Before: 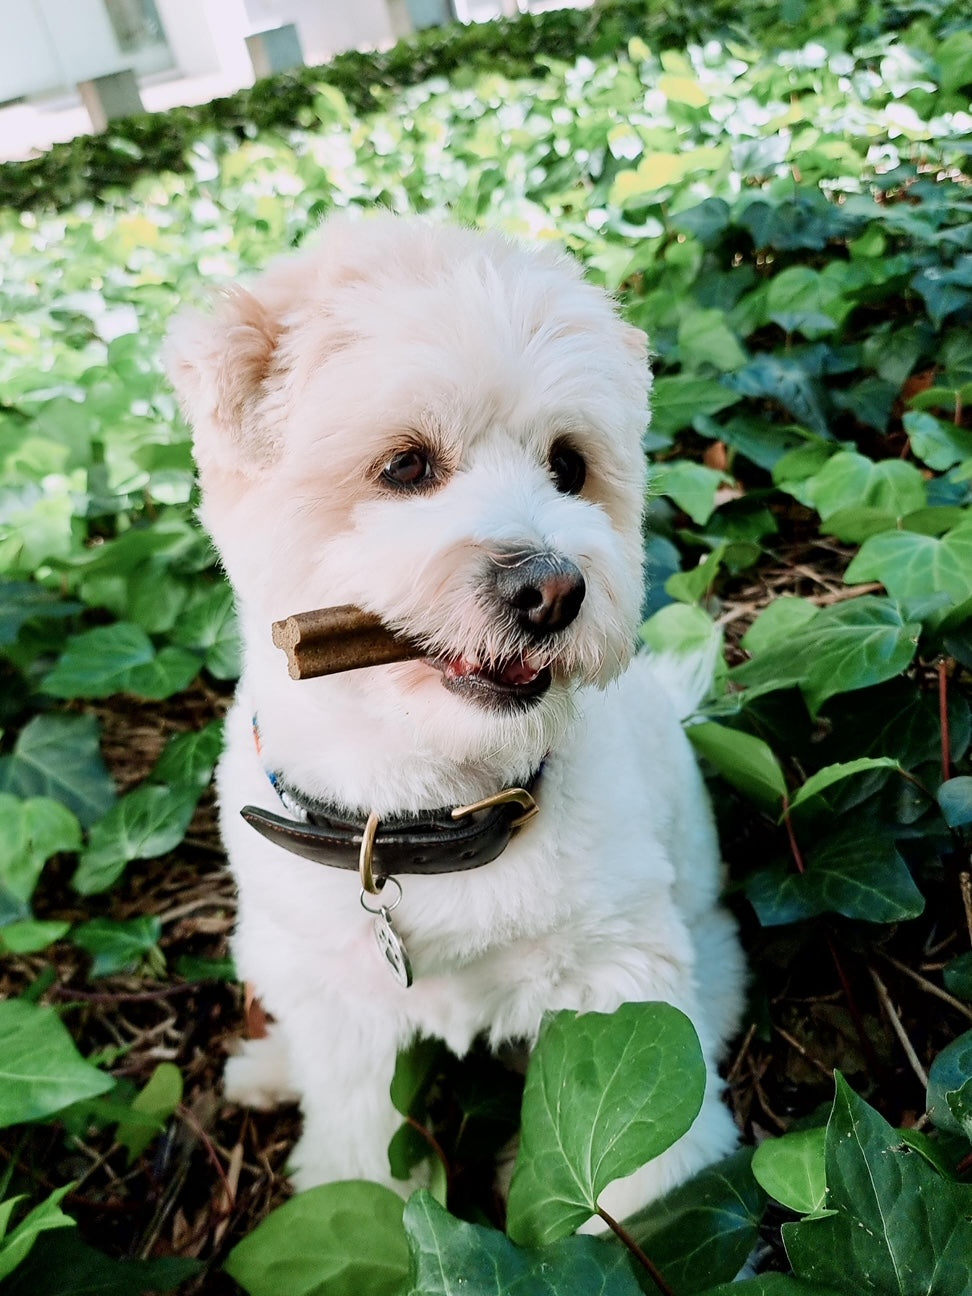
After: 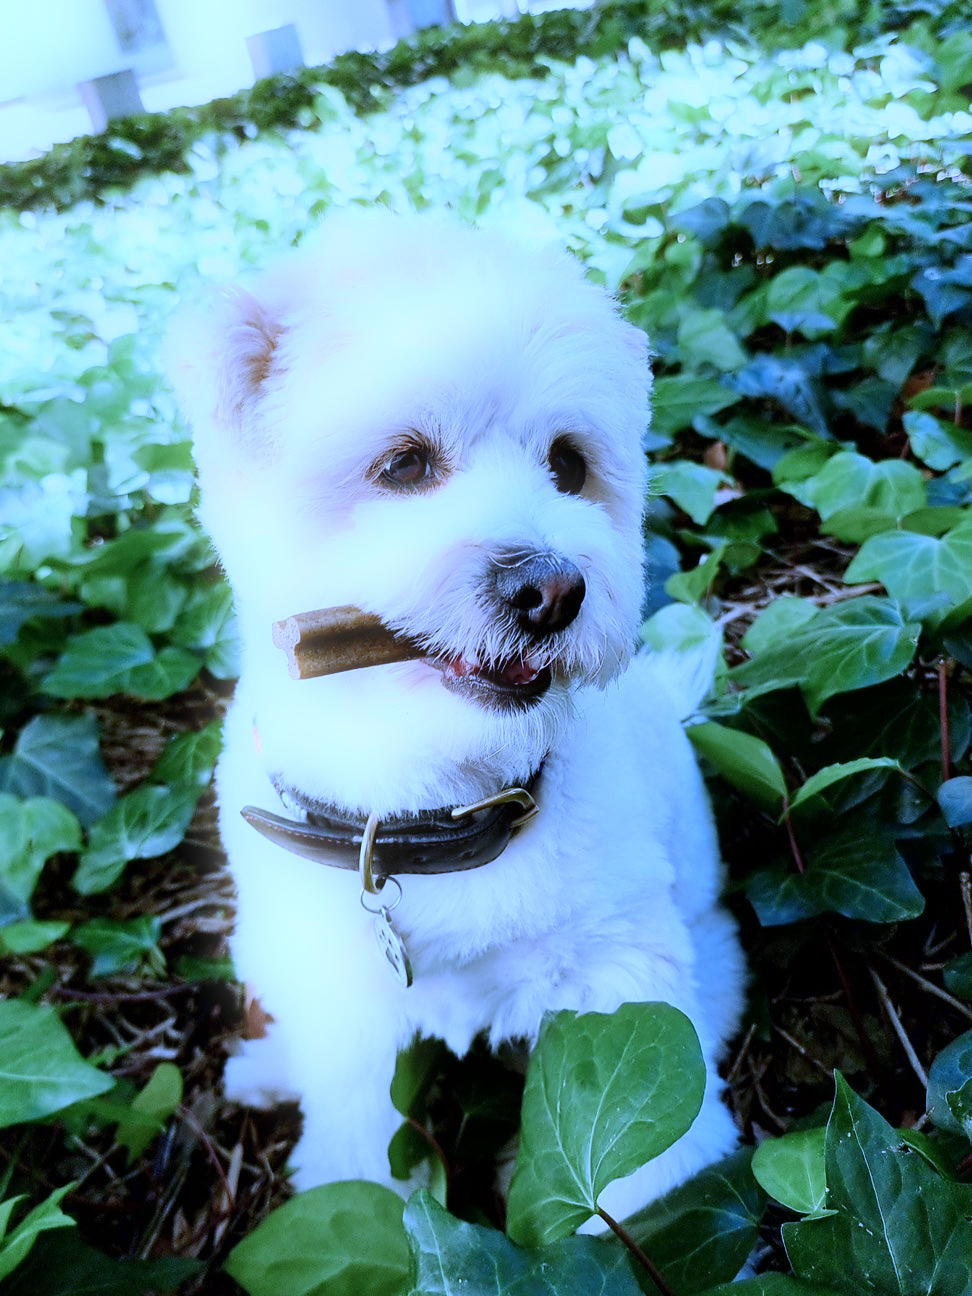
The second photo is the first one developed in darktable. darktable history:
bloom: size 5%, threshold 95%, strength 15%
white balance: red 0.766, blue 1.537
